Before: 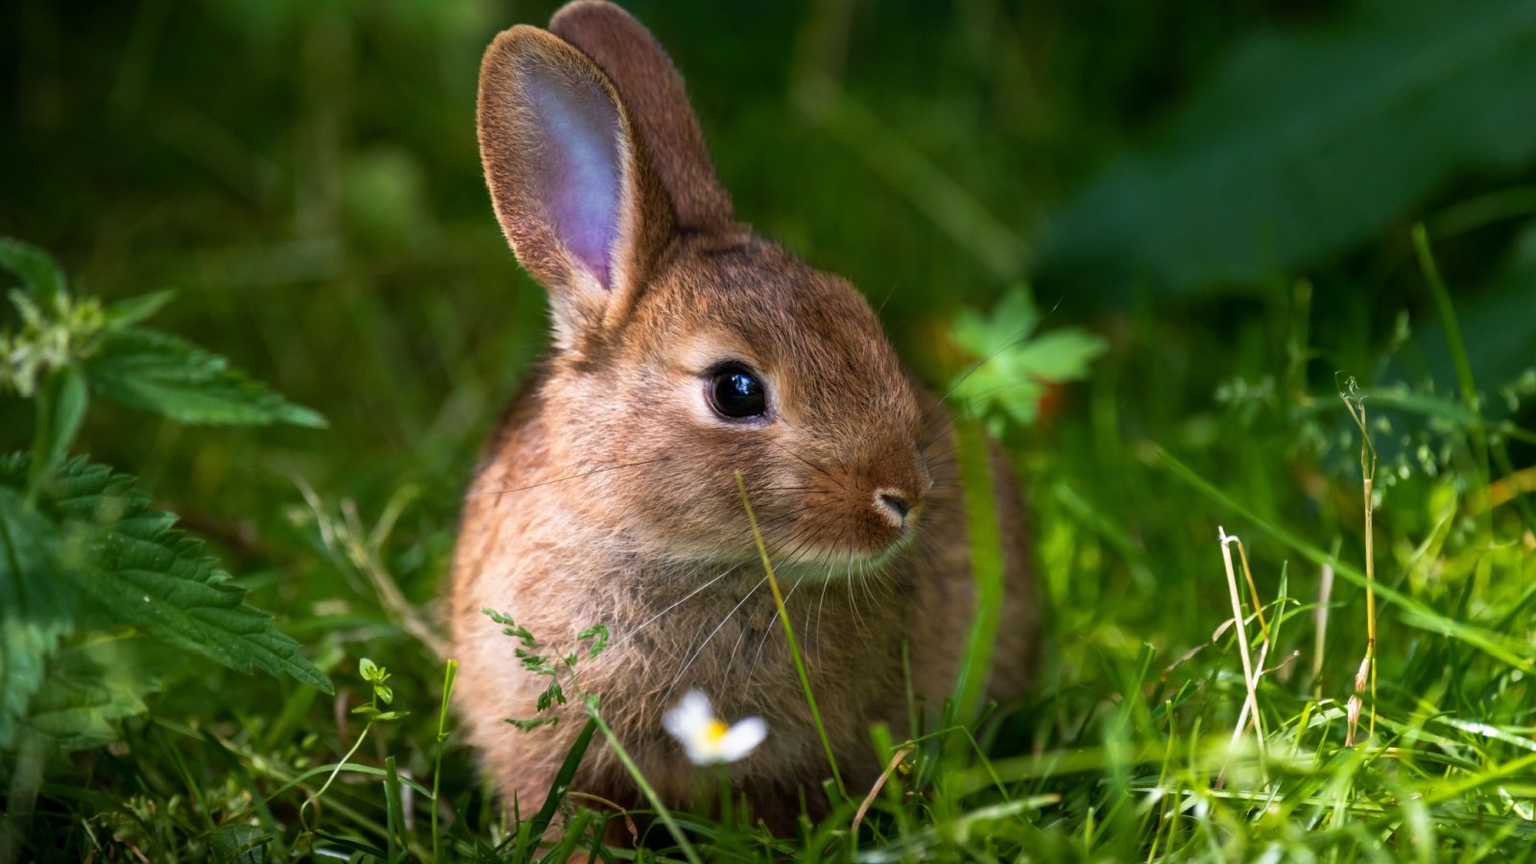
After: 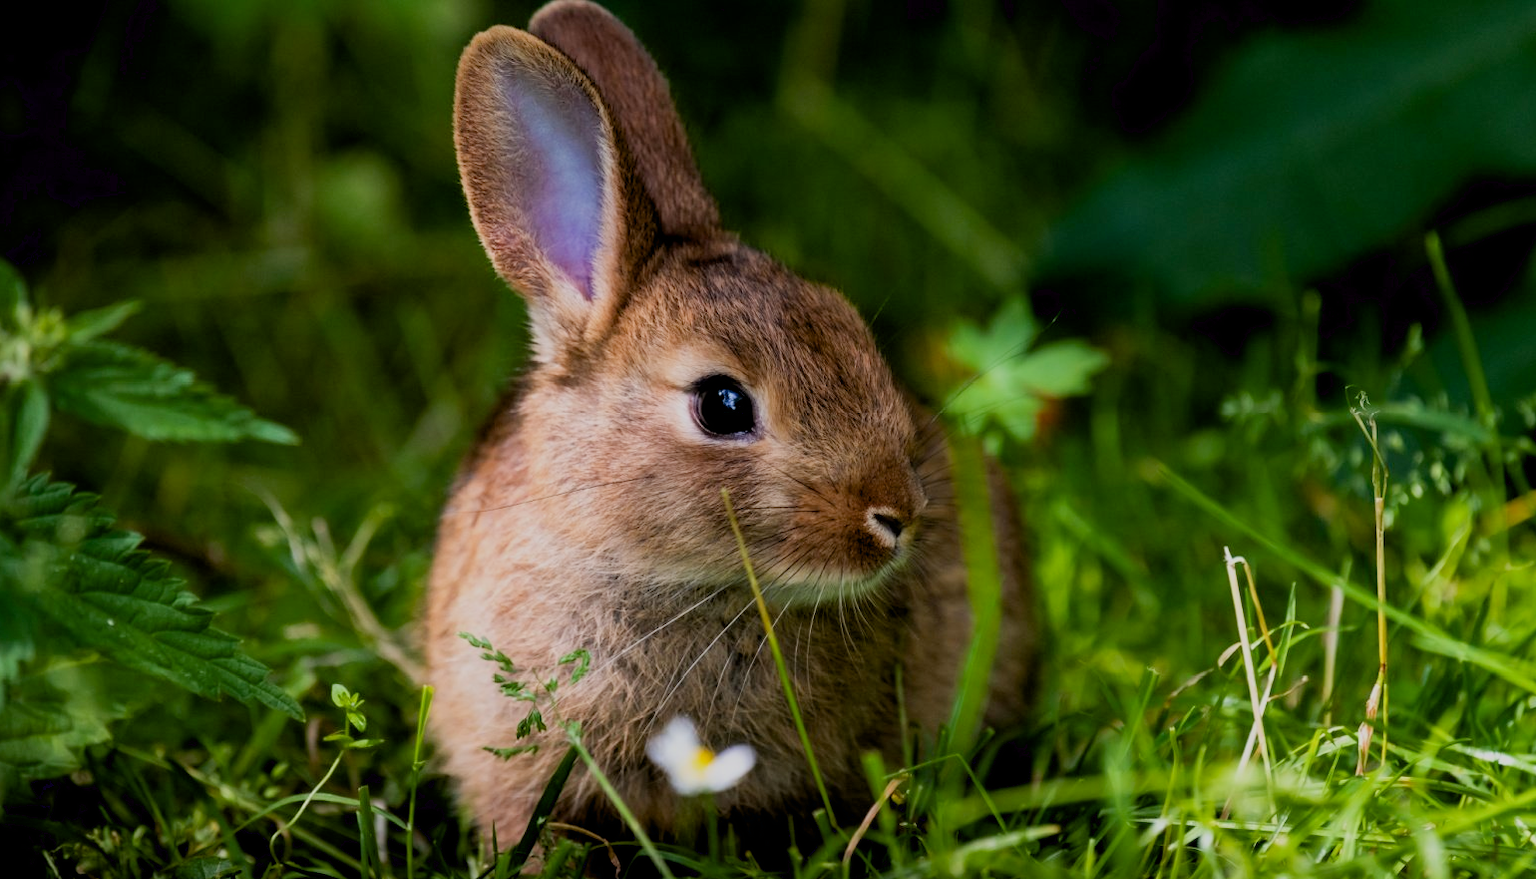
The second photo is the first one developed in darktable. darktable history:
crop and rotate: left 2.631%, right 1.117%, bottom 1.936%
exposure: black level correction 0.009, compensate highlight preservation false
filmic rgb: black relative exposure -7.65 EV, white relative exposure 4.56 EV, threshold 5.97 EV, hardness 3.61, preserve chrominance max RGB, enable highlight reconstruction true
